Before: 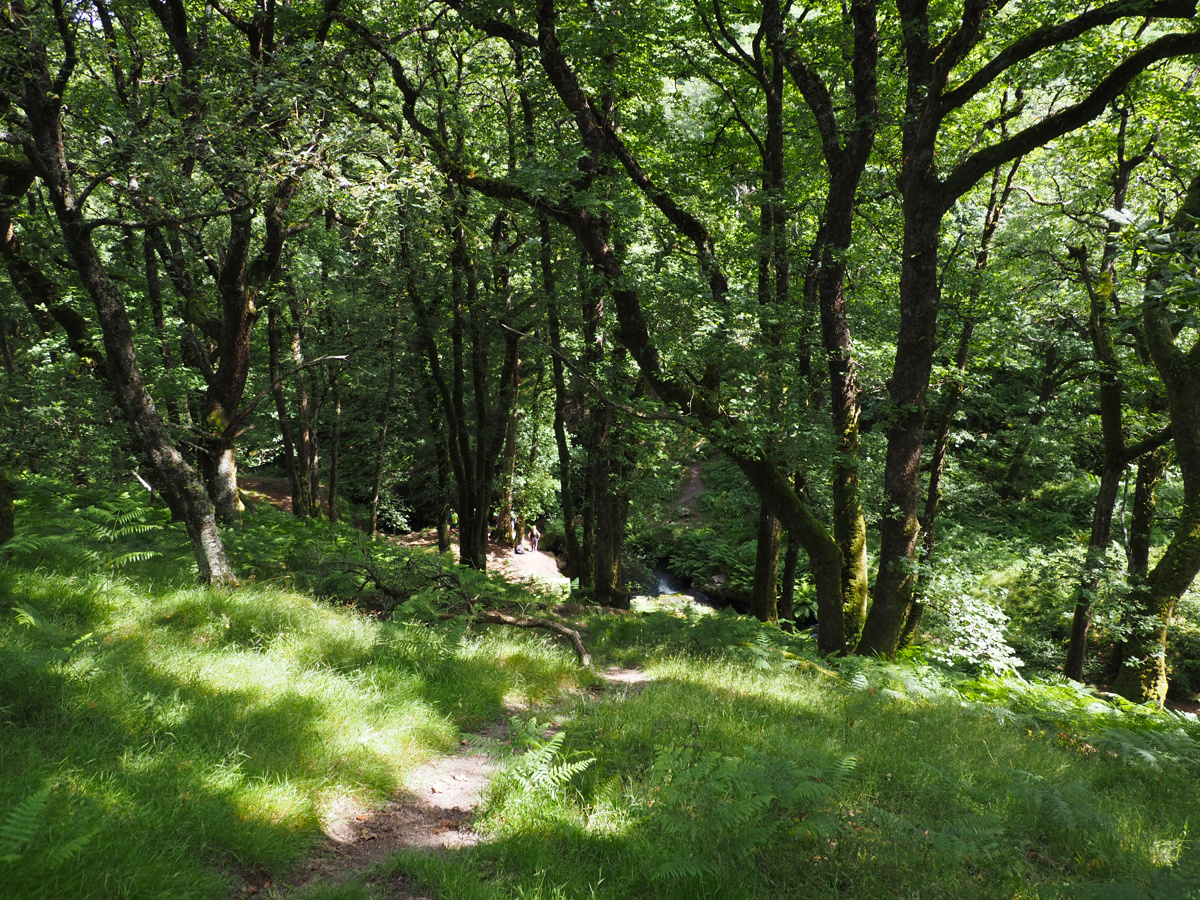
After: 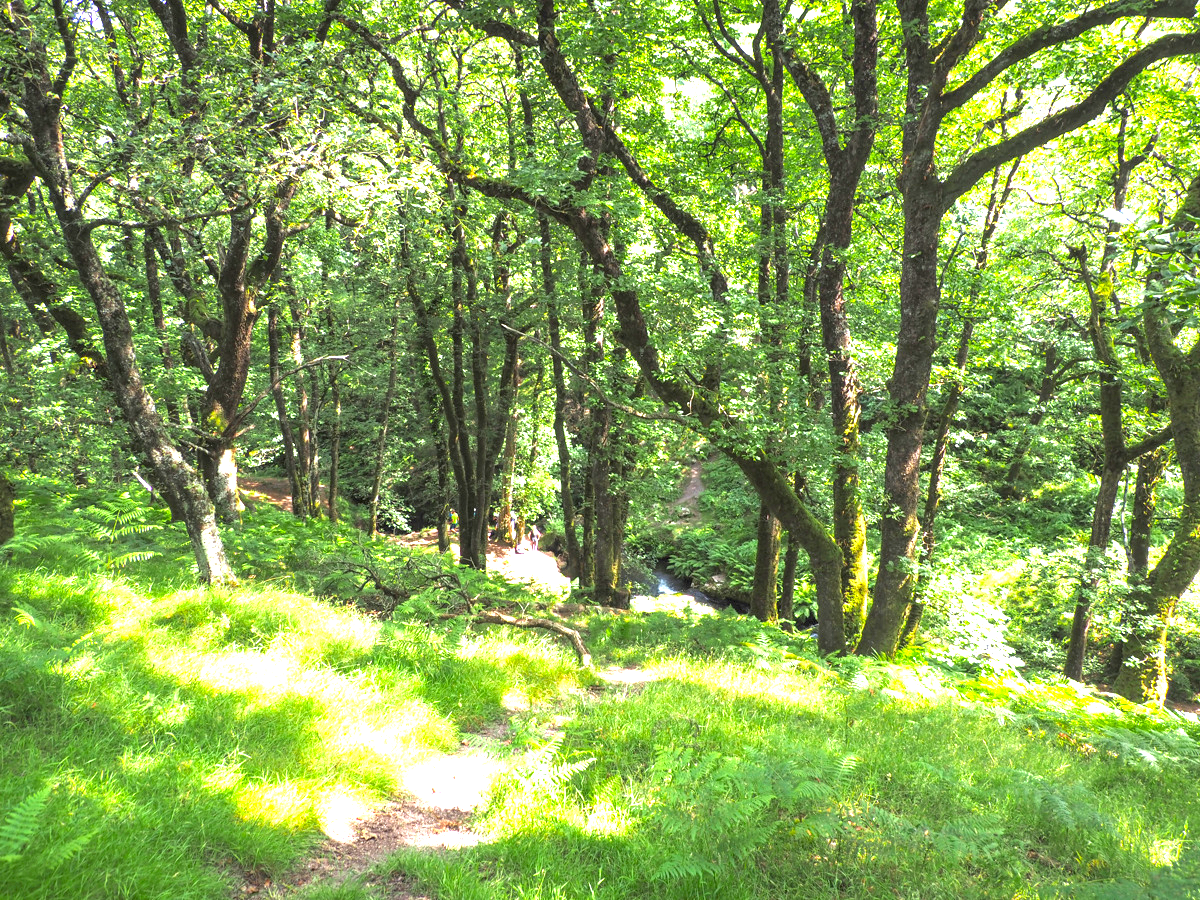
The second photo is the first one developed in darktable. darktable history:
local contrast: on, module defaults
color correction: highlights b* 0.055, saturation 0.979
exposure: exposure 1.215 EV, compensate exposure bias true, compensate highlight preservation false
contrast brightness saturation: brightness 0.088, saturation 0.195
